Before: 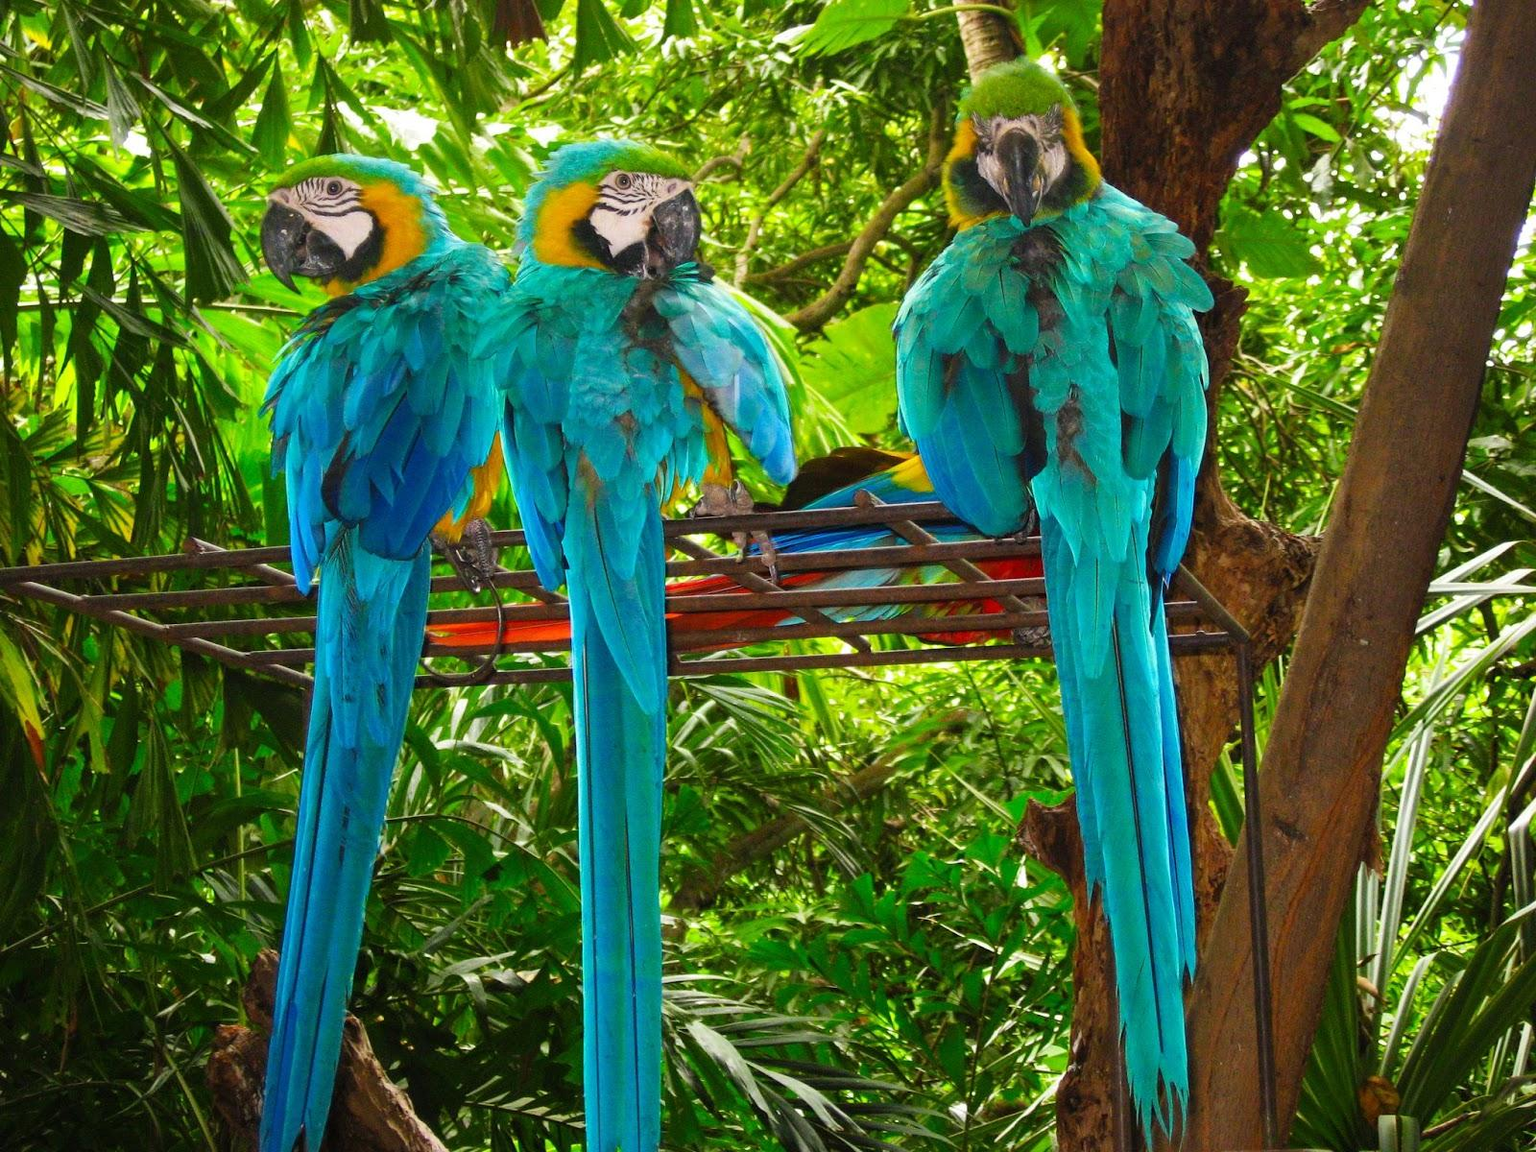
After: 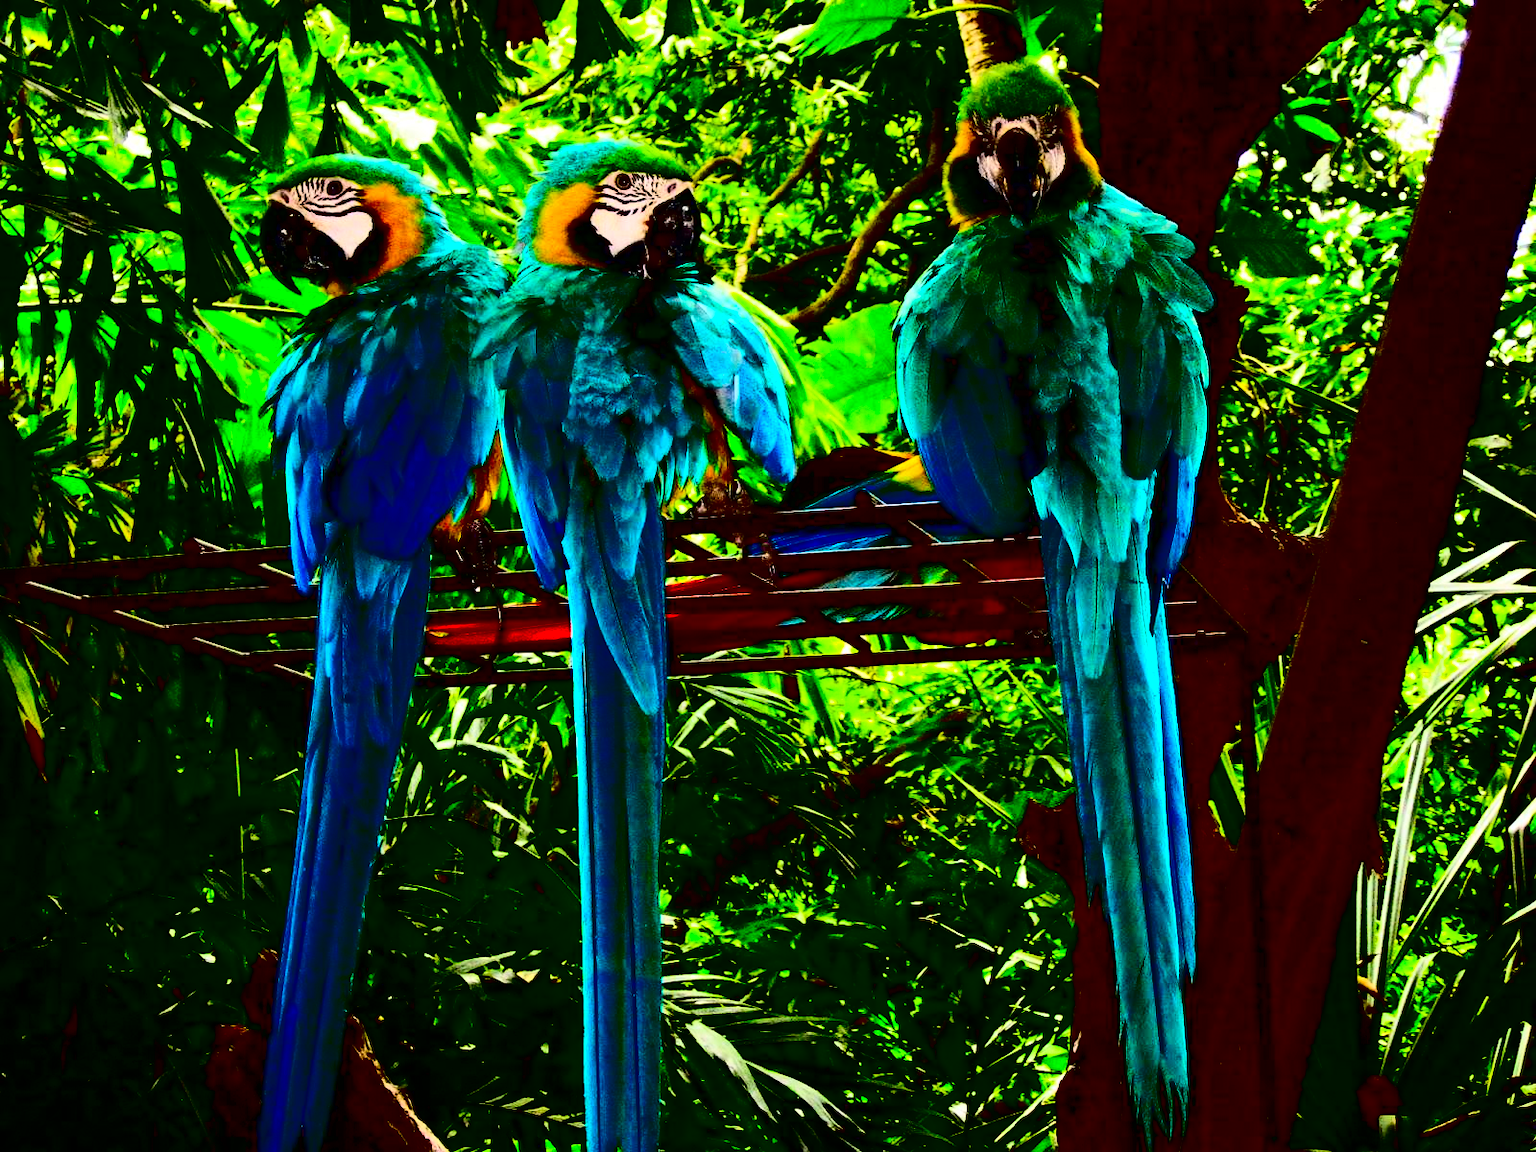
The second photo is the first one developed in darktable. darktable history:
contrast brightness saturation: contrast 0.757, brightness -0.987, saturation 0.999
